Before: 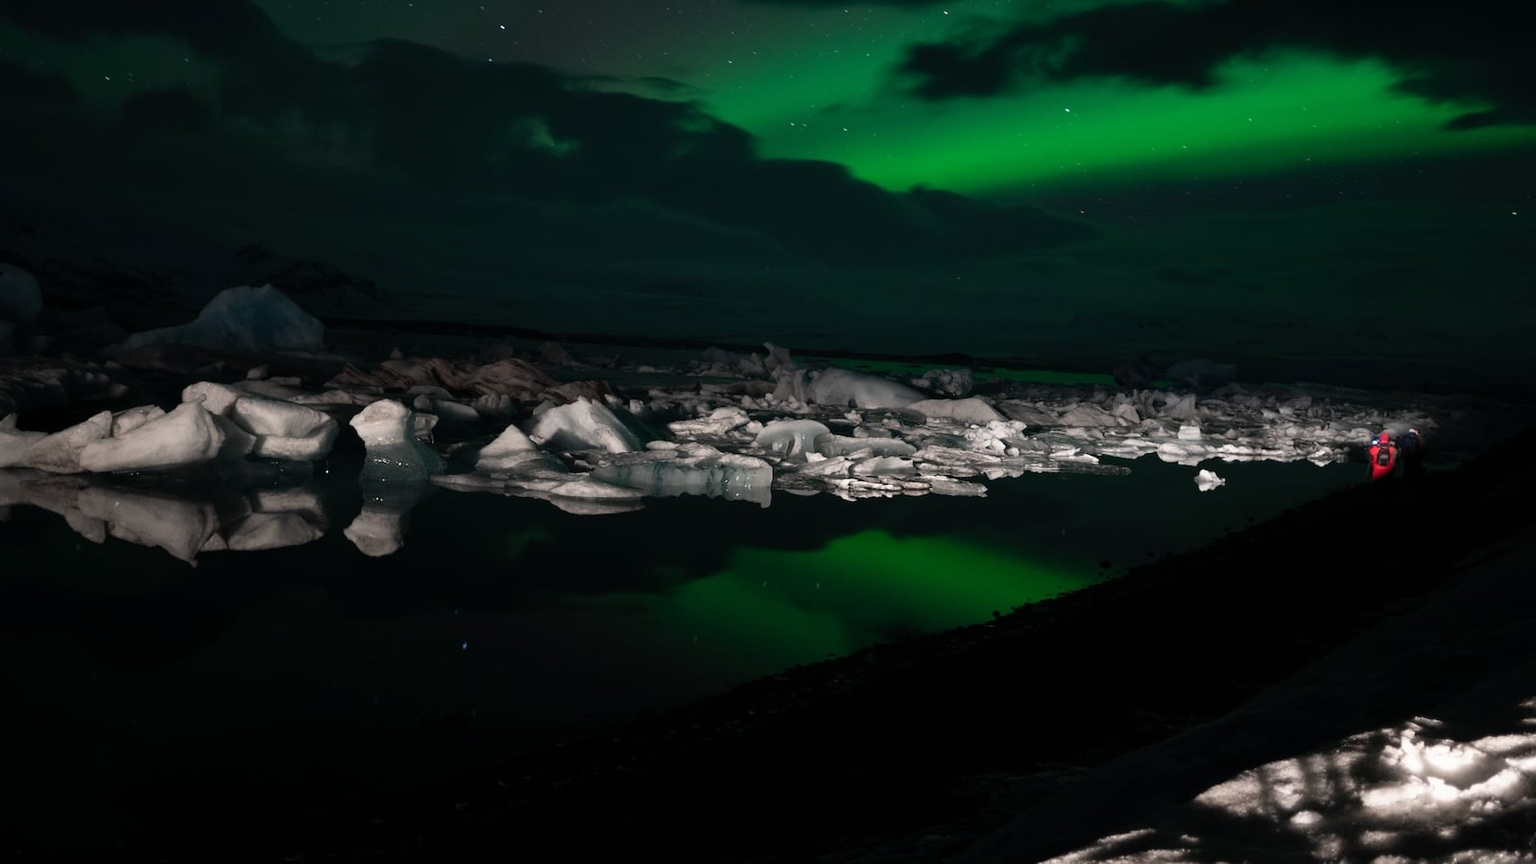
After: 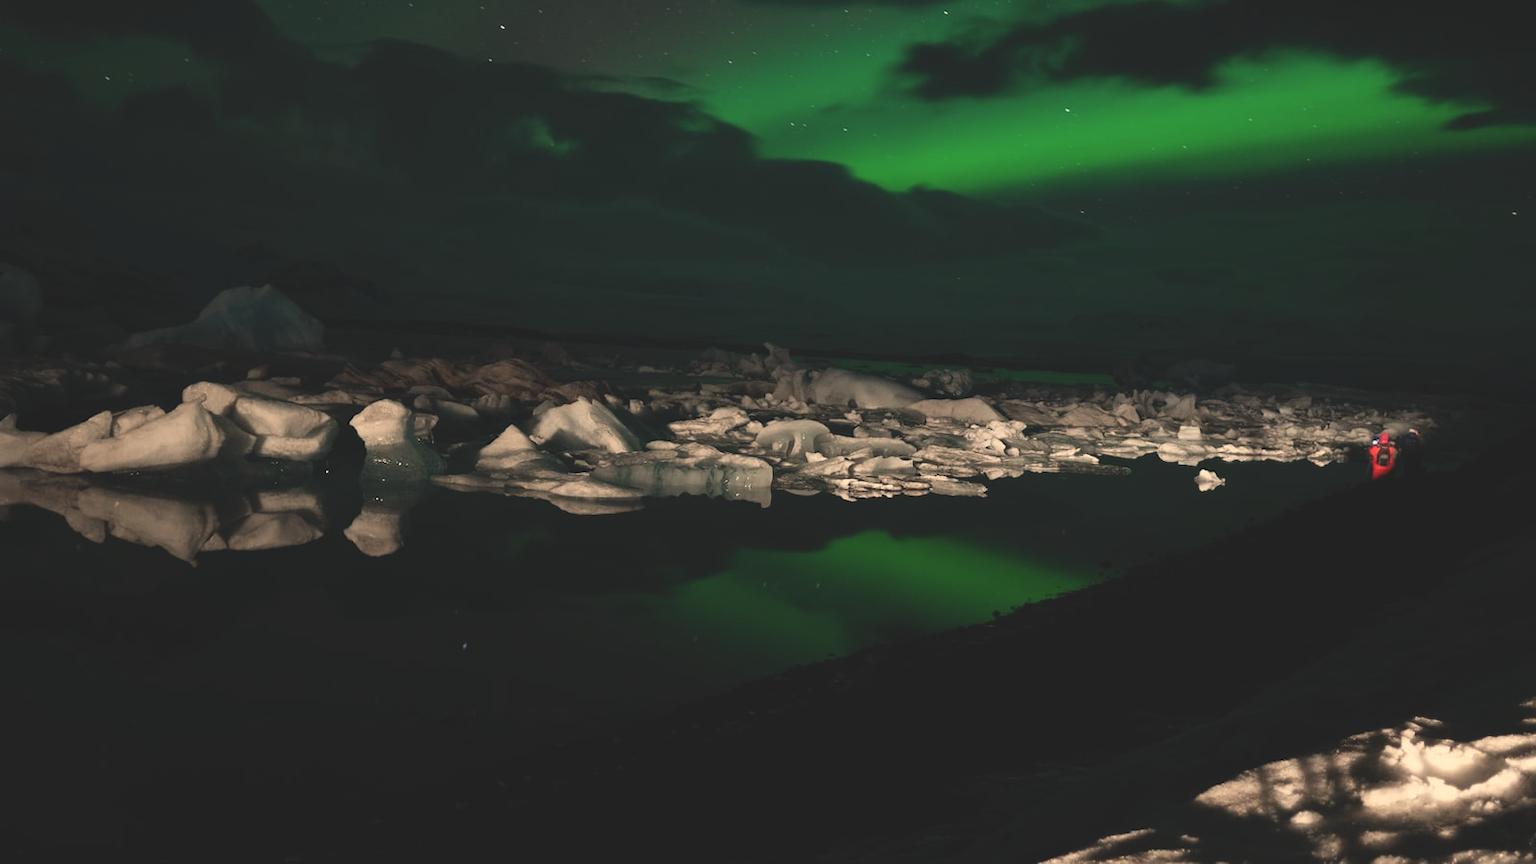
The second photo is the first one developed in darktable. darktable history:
white balance: red 1.123, blue 0.83
color balance: lift [1.01, 1, 1, 1], gamma [1.097, 1, 1, 1], gain [0.85, 1, 1, 1]
